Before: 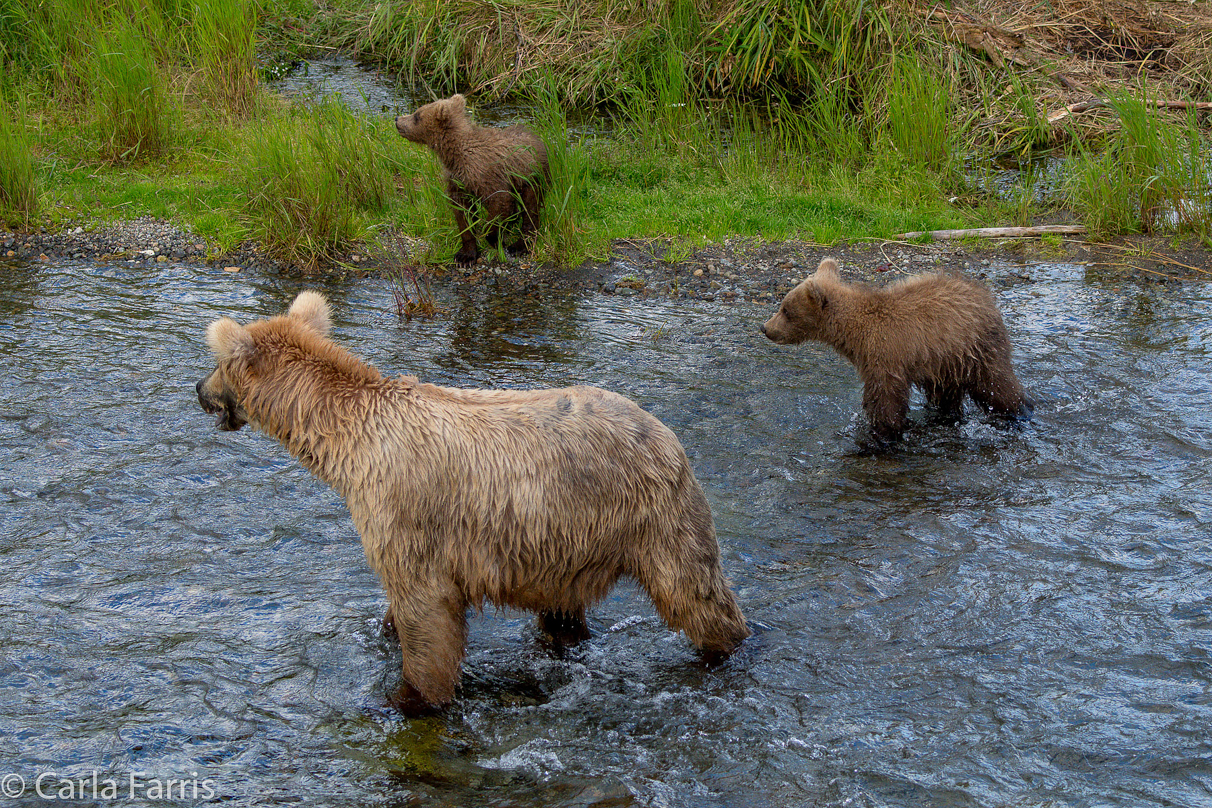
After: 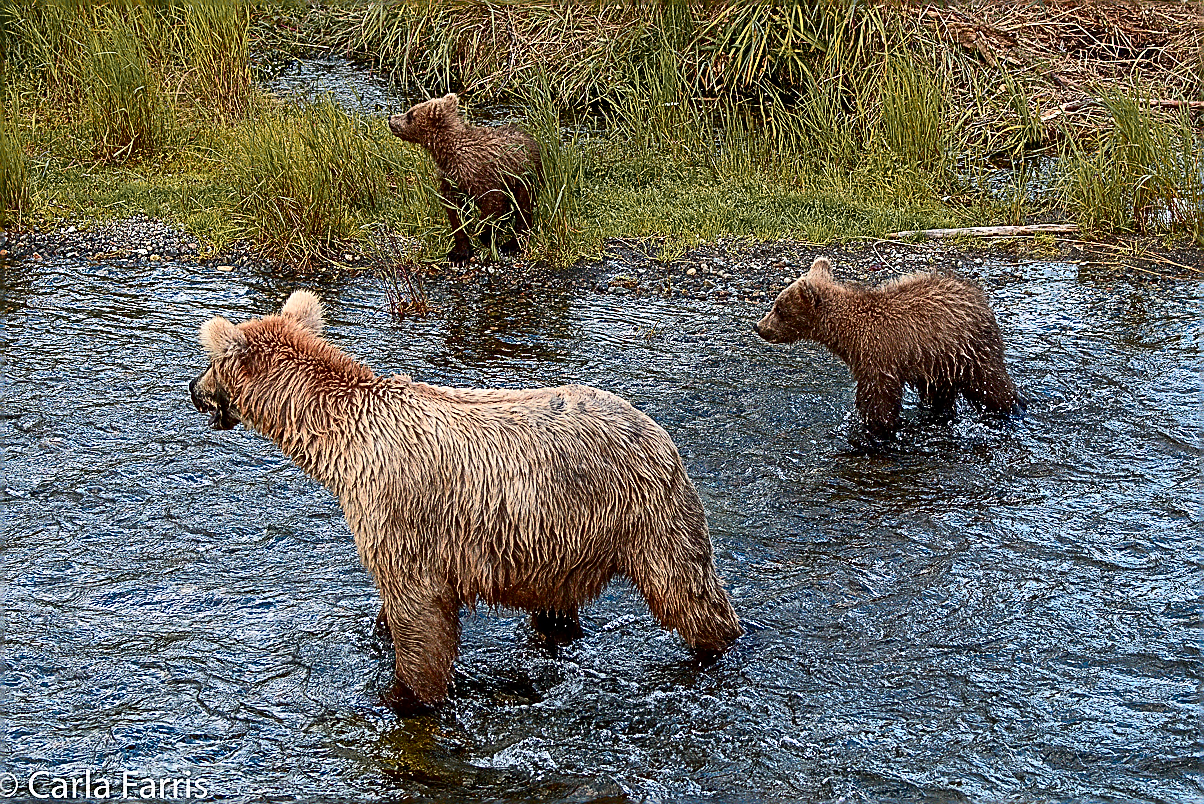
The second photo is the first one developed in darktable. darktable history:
contrast brightness saturation: contrast 0.28
crop and rotate: left 0.614%, top 0.179%, bottom 0.309%
sharpen: amount 2
color zones: curves: ch1 [(0.263, 0.53) (0.376, 0.287) (0.487, 0.512) (0.748, 0.547) (1, 0.513)]; ch2 [(0.262, 0.45) (0.751, 0.477)], mix 31.98%
